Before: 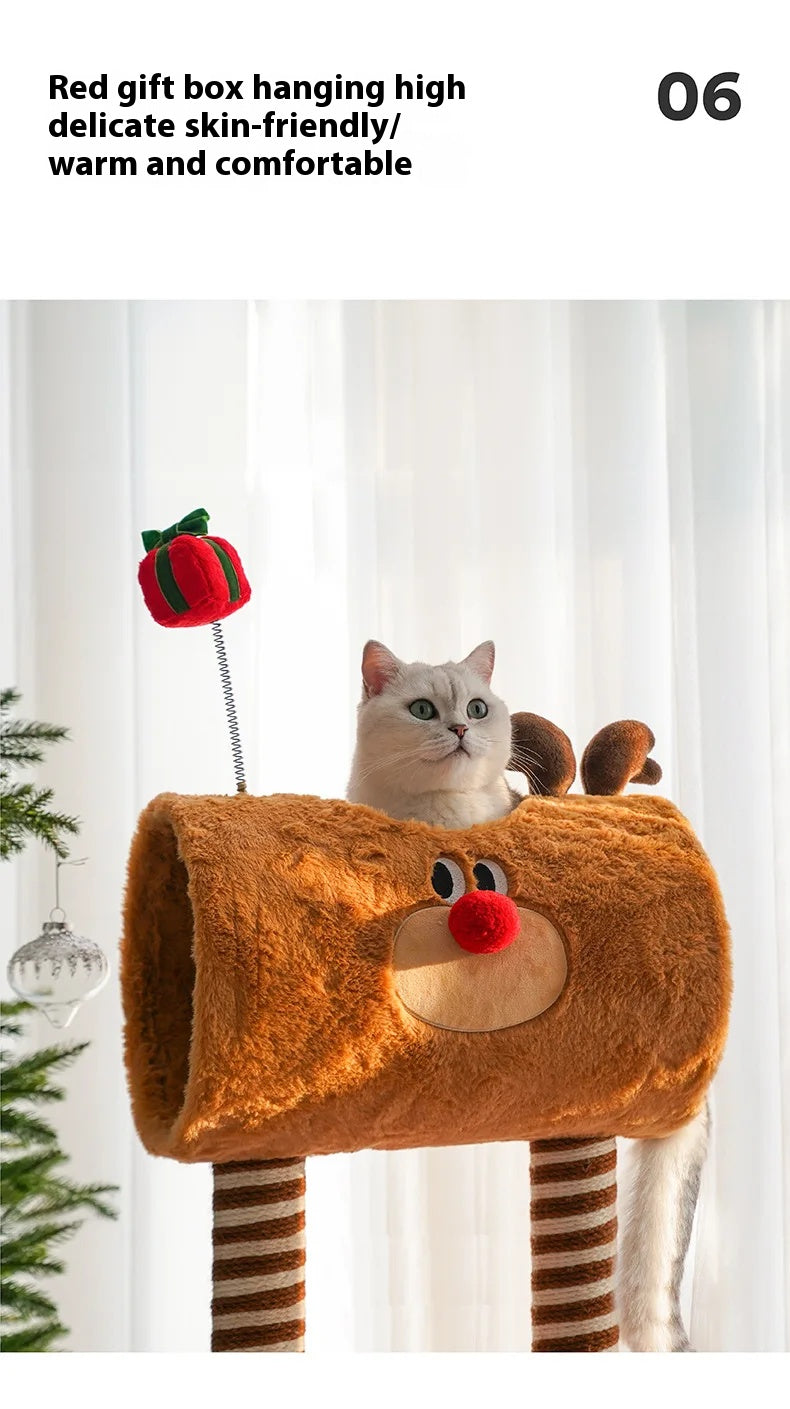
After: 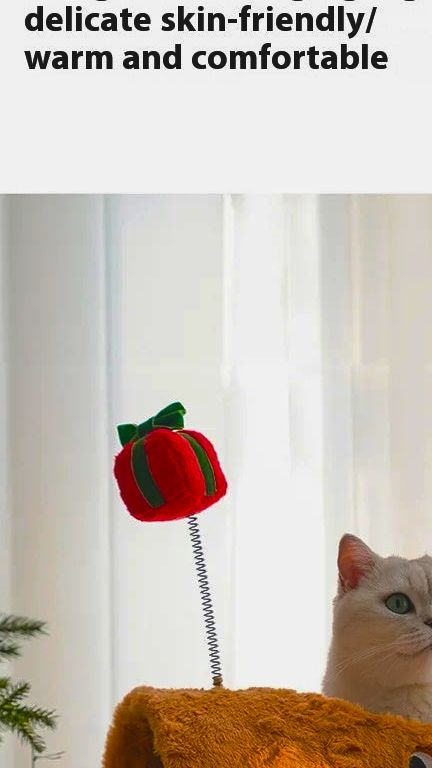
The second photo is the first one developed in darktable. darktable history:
crop and rotate: left 3.047%, top 7.558%, right 42.247%, bottom 37.896%
base curve: curves: ch0 [(0, 0) (0.595, 0.418) (1, 1)], preserve colors none
color balance rgb: perceptual saturation grading › global saturation 34.738%, perceptual saturation grading › highlights -29.857%, perceptual saturation grading › shadows 35.406%, global vibrance 34.426%
exposure: black level correction -0.015, exposure -0.127 EV, compensate exposure bias true, compensate highlight preservation false
